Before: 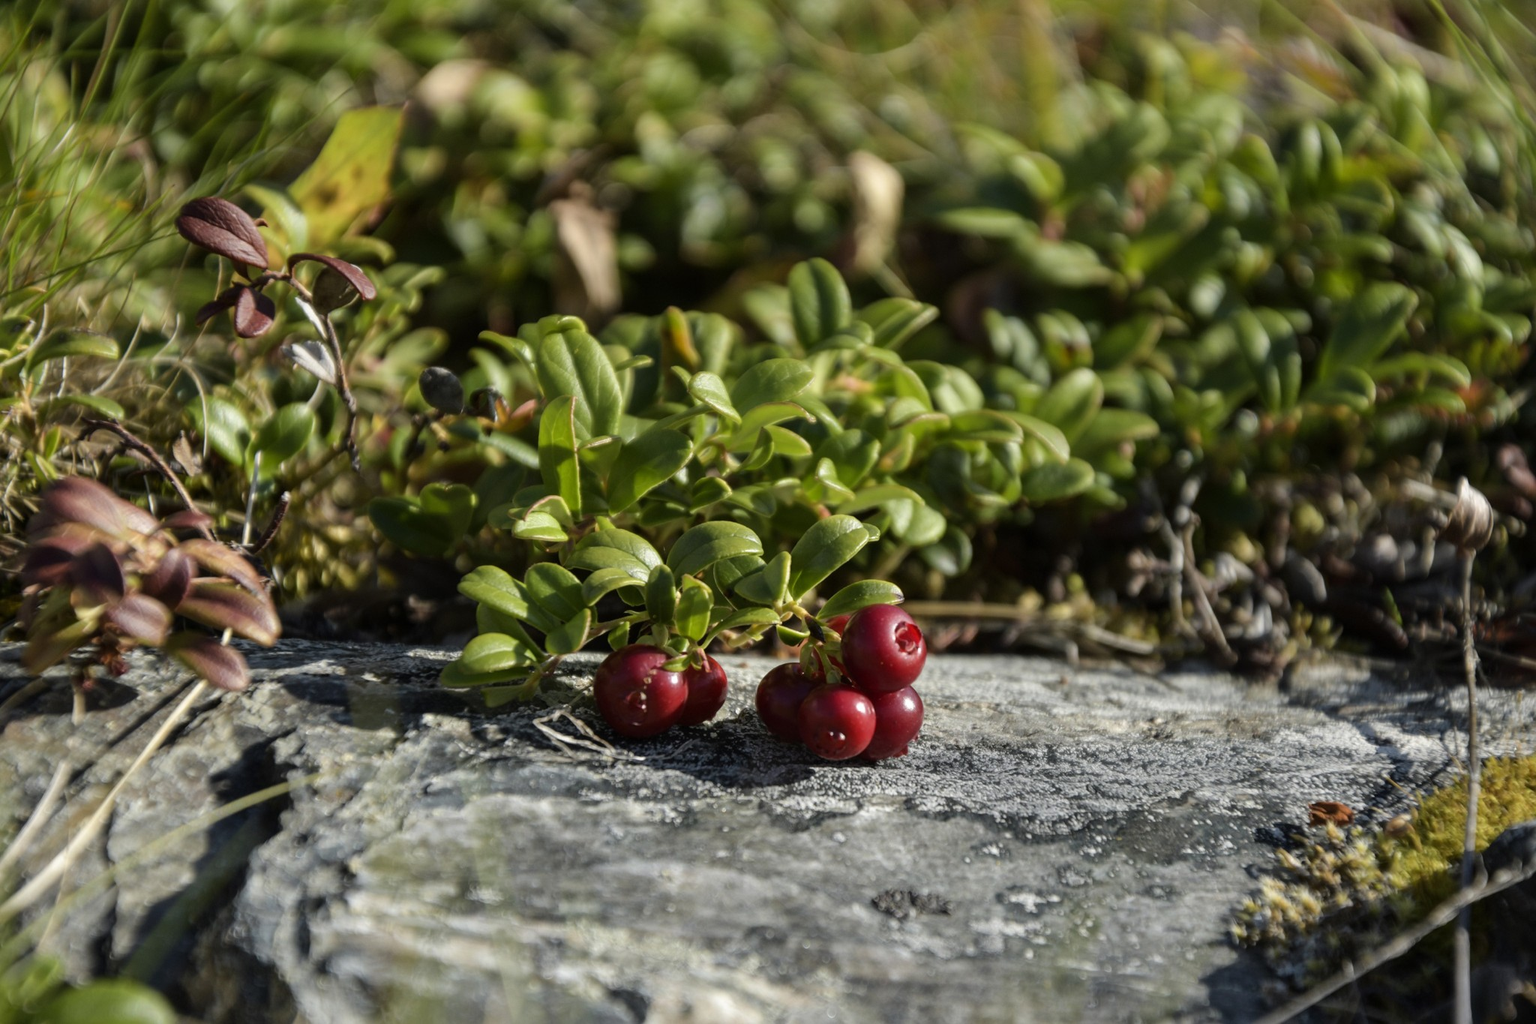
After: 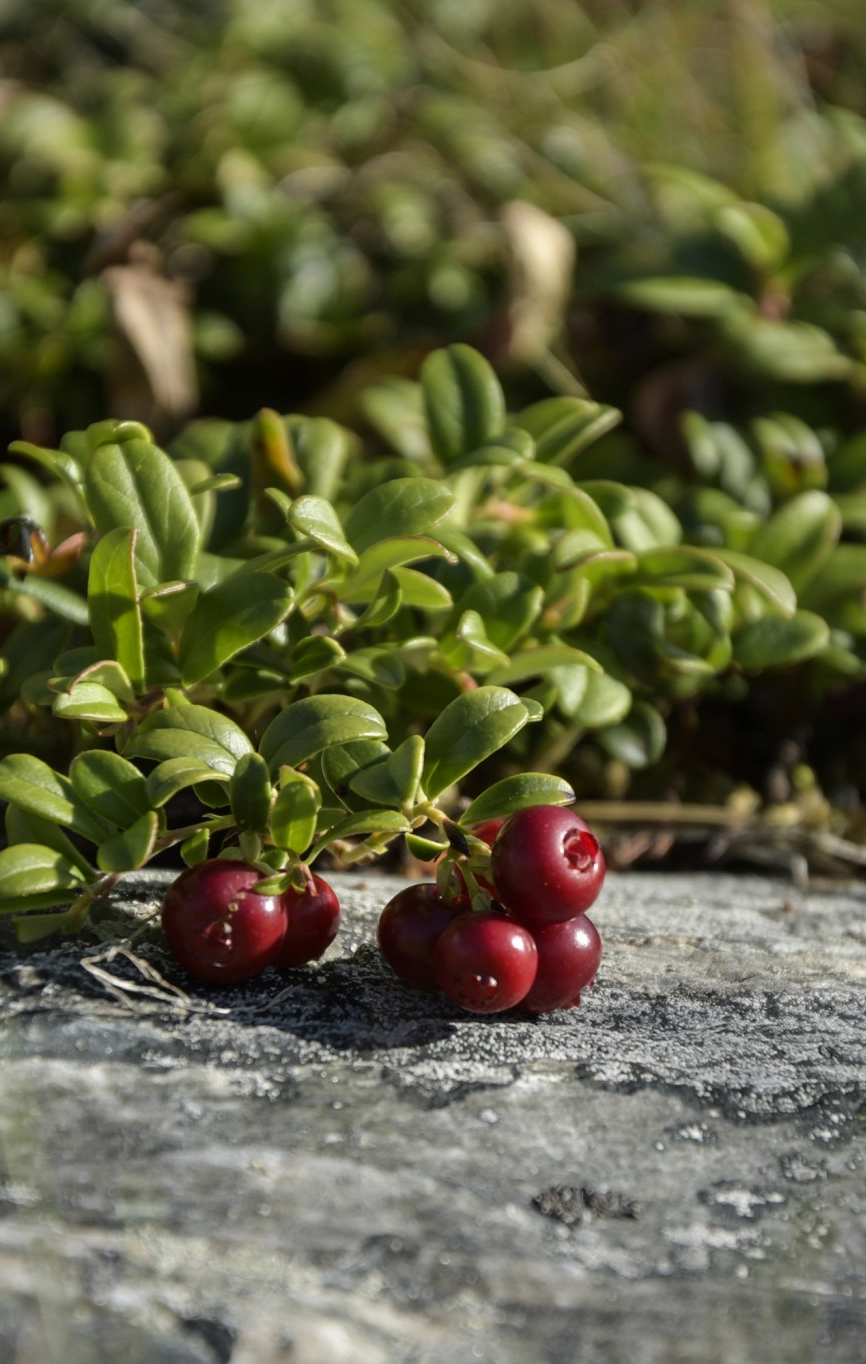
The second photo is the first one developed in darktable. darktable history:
crop: left 30.788%, right 26.927%
vignetting: fall-off radius 93.98%, brightness -0.702
shadows and highlights: shadows -23.05, highlights 47.81, soften with gaussian
